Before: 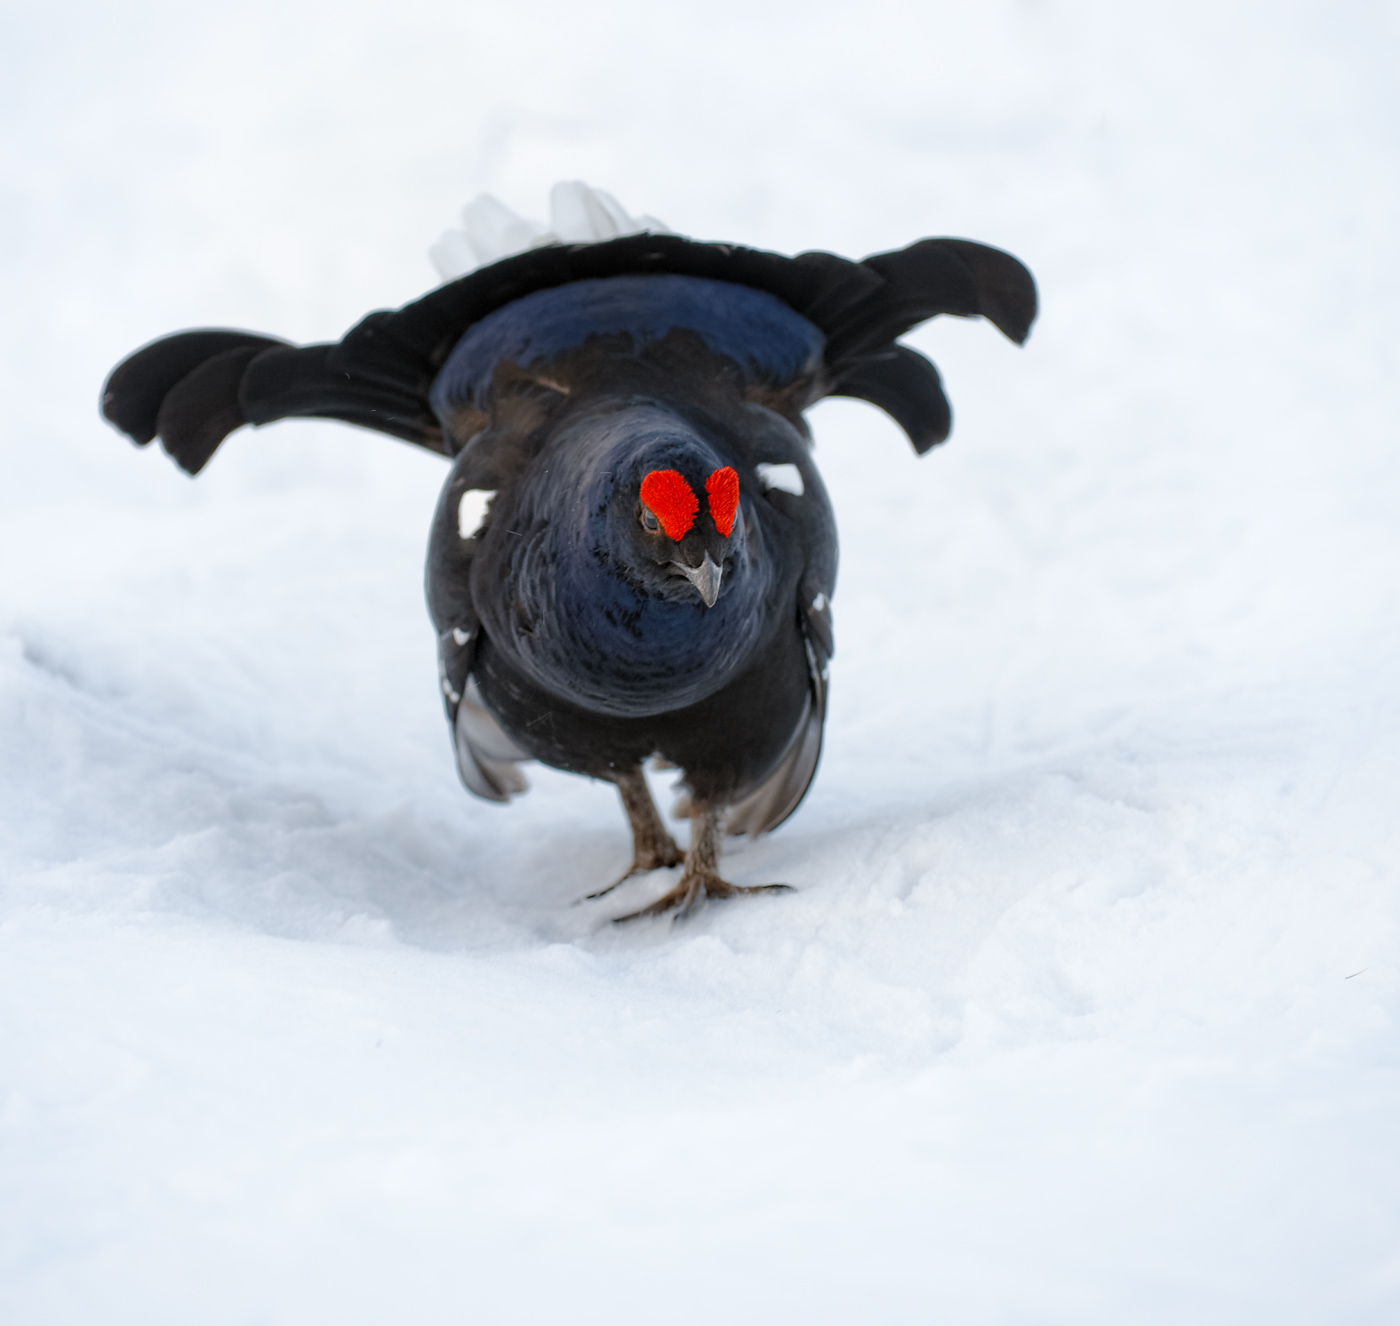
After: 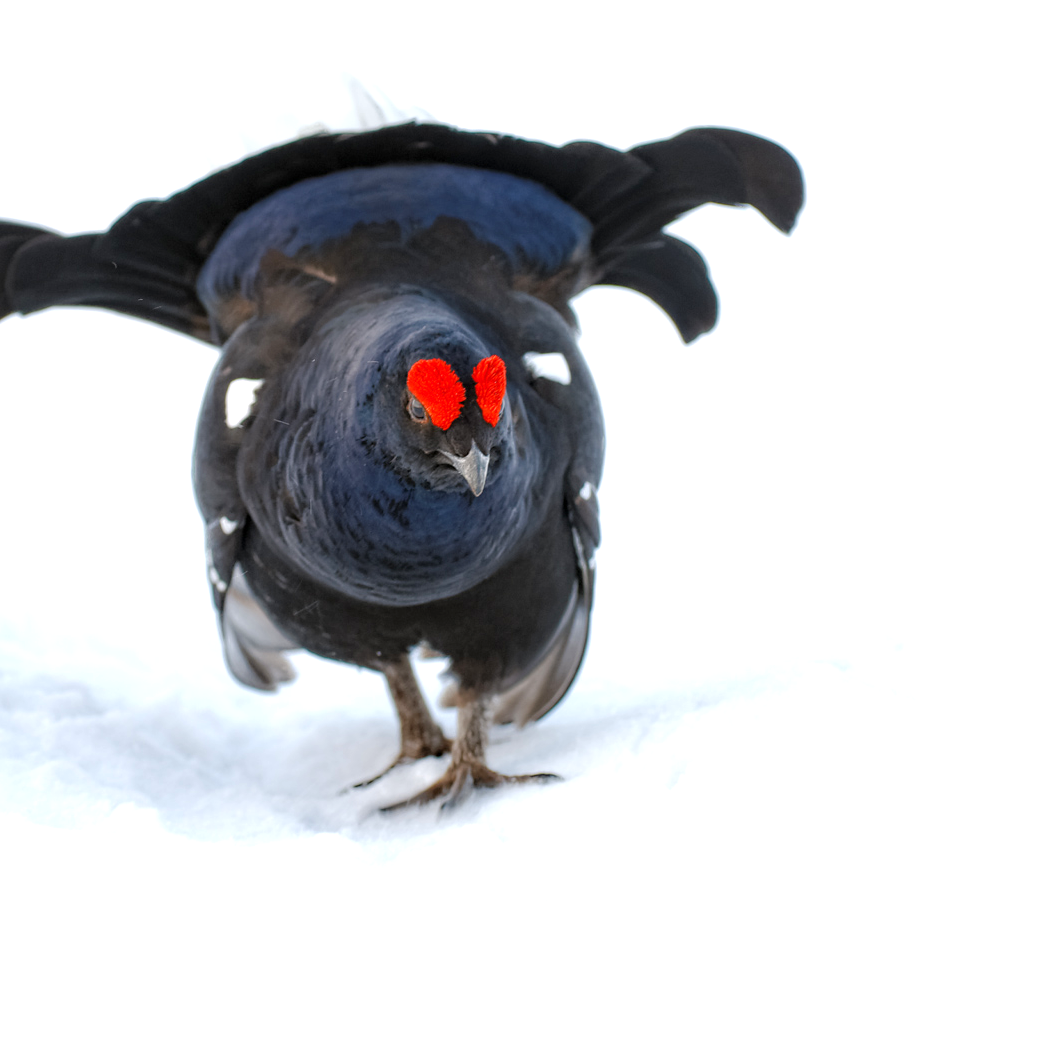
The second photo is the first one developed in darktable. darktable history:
crop: left 16.675%, top 8.424%, right 8.575%, bottom 12.413%
exposure: exposure 0.652 EV, compensate highlight preservation false
